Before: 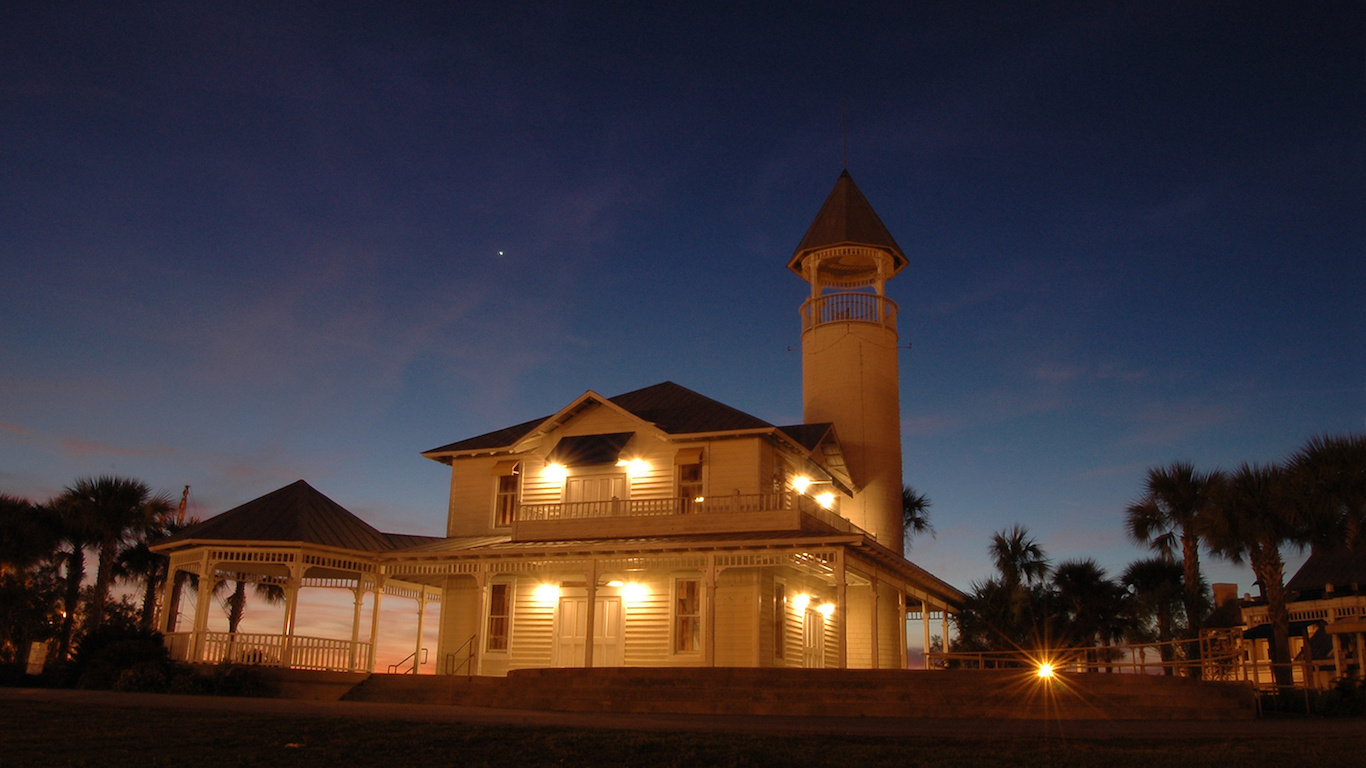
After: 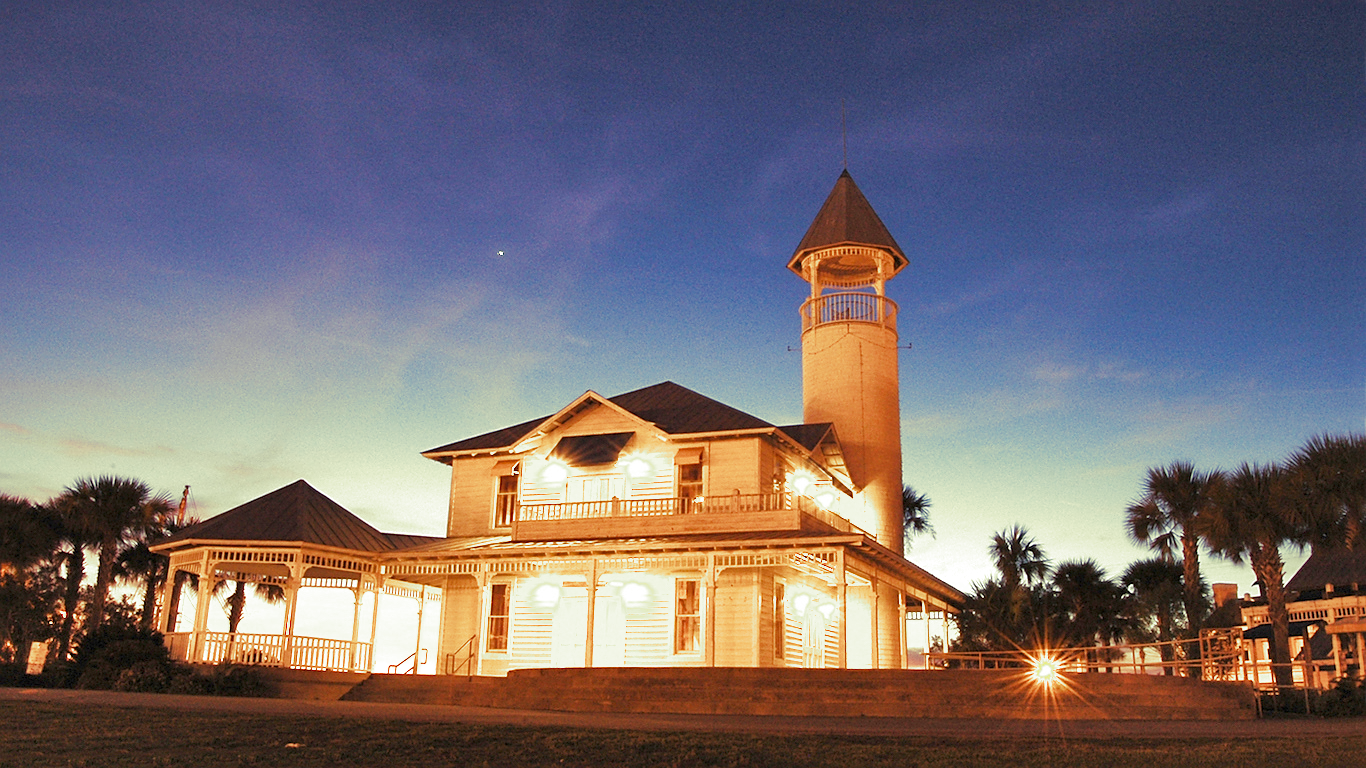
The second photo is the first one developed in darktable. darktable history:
sharpen: on, module defaults
shadows and highlights: low approximation 0.01, soften with gaussian
exposure: exposure 2 EV, compensate highlight preservation false
split-toning: shadows › hue 290.82°, shadows › saturation 0.34, highlights › saturation 0.38, balance 0, compress 50%
